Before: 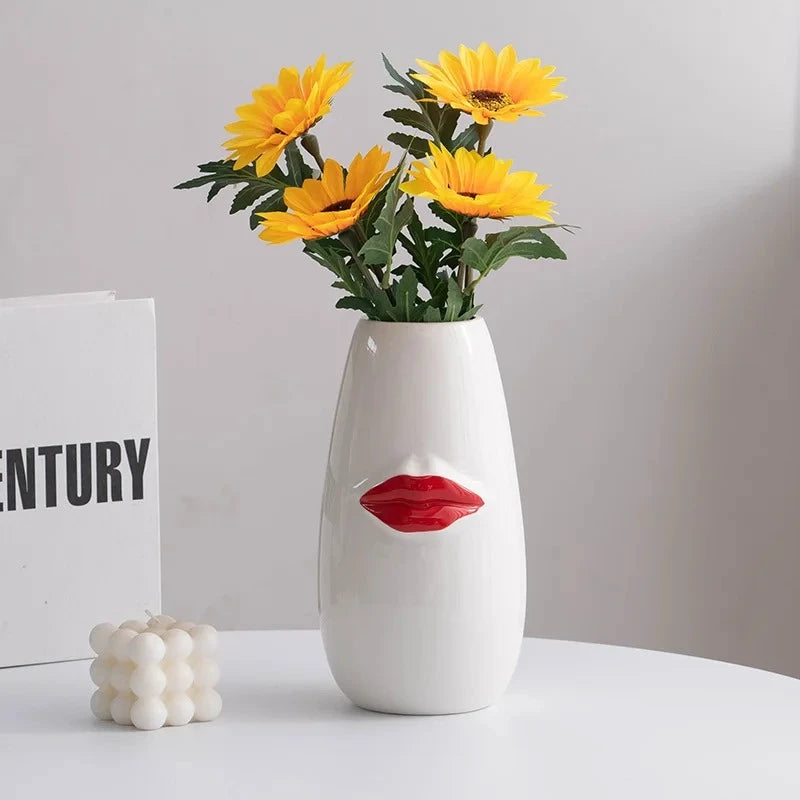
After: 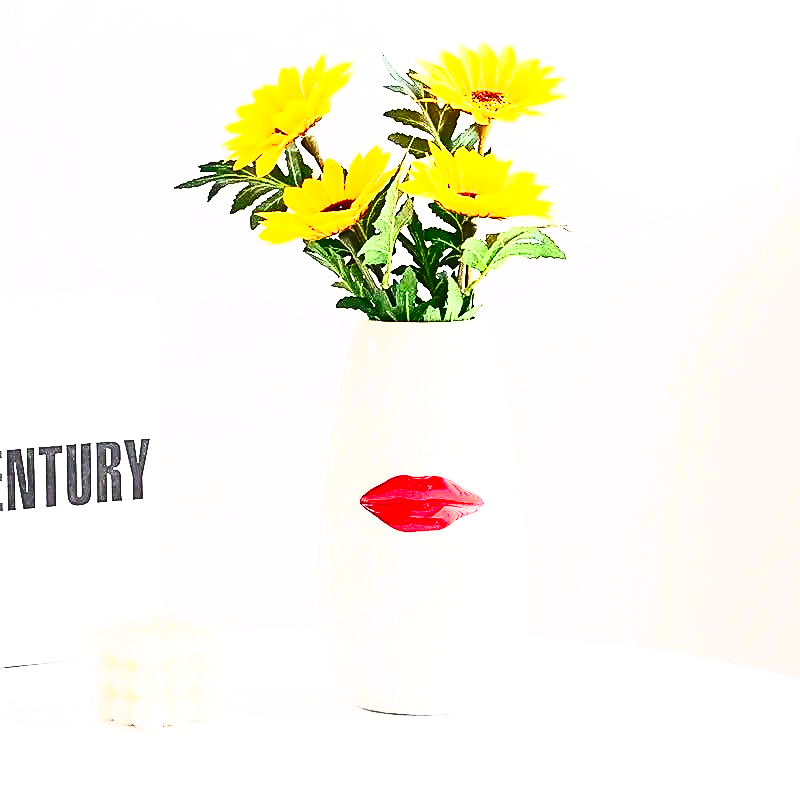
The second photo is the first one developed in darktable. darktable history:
exposure: black level correction 0, exposure 1 EV, compensate exposure bias true, compensate highlight preservation false
sharpen: on, module defaults
base curve: curves: ch0 [(0, 0) (0.036, 0.025) (0.121, 0.166) (0.206, 0.329) (0.605, 0.79) (1, 1)], preserve colors none
contrast brightness saturation: contrast 0.83, brightness 0.59, saturation 0.59
